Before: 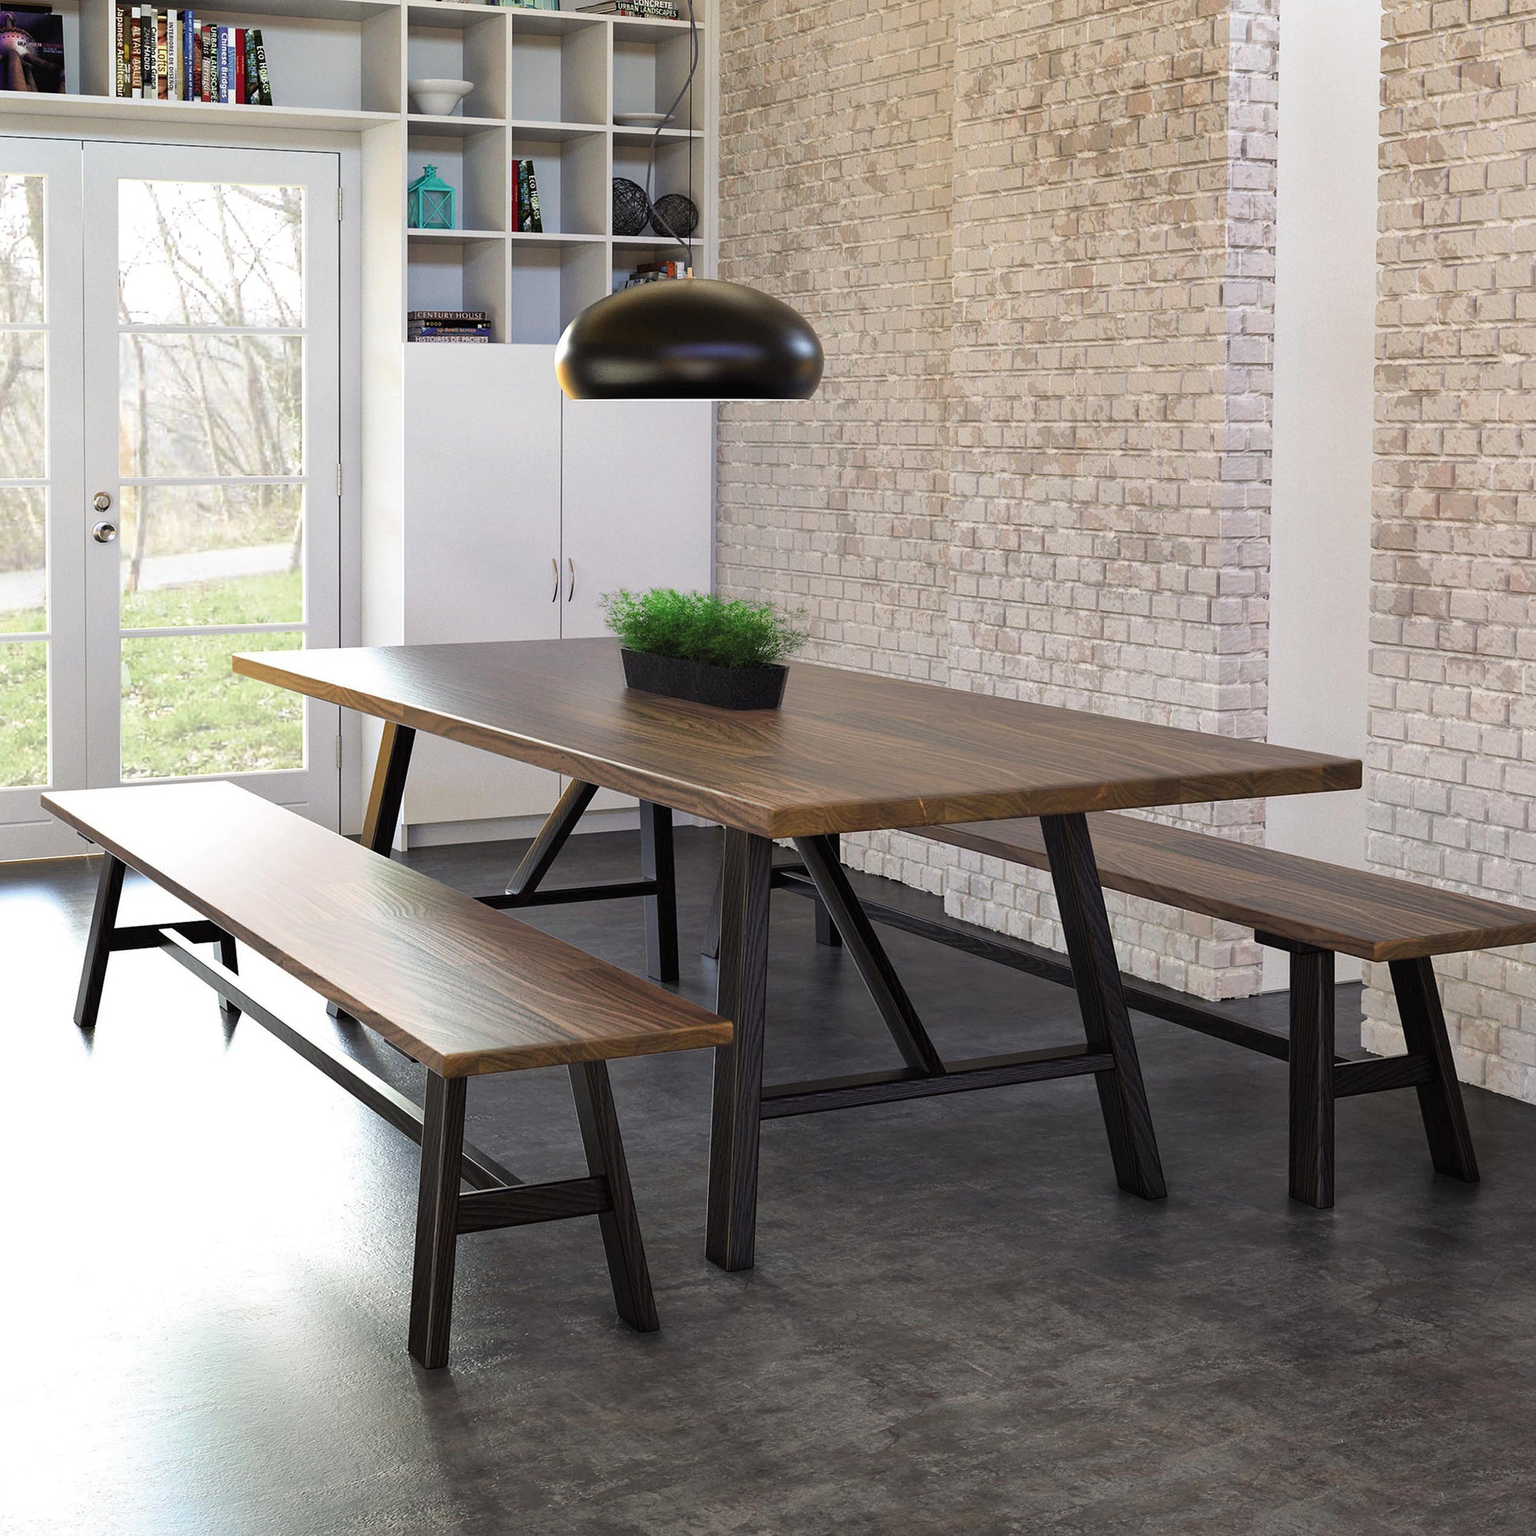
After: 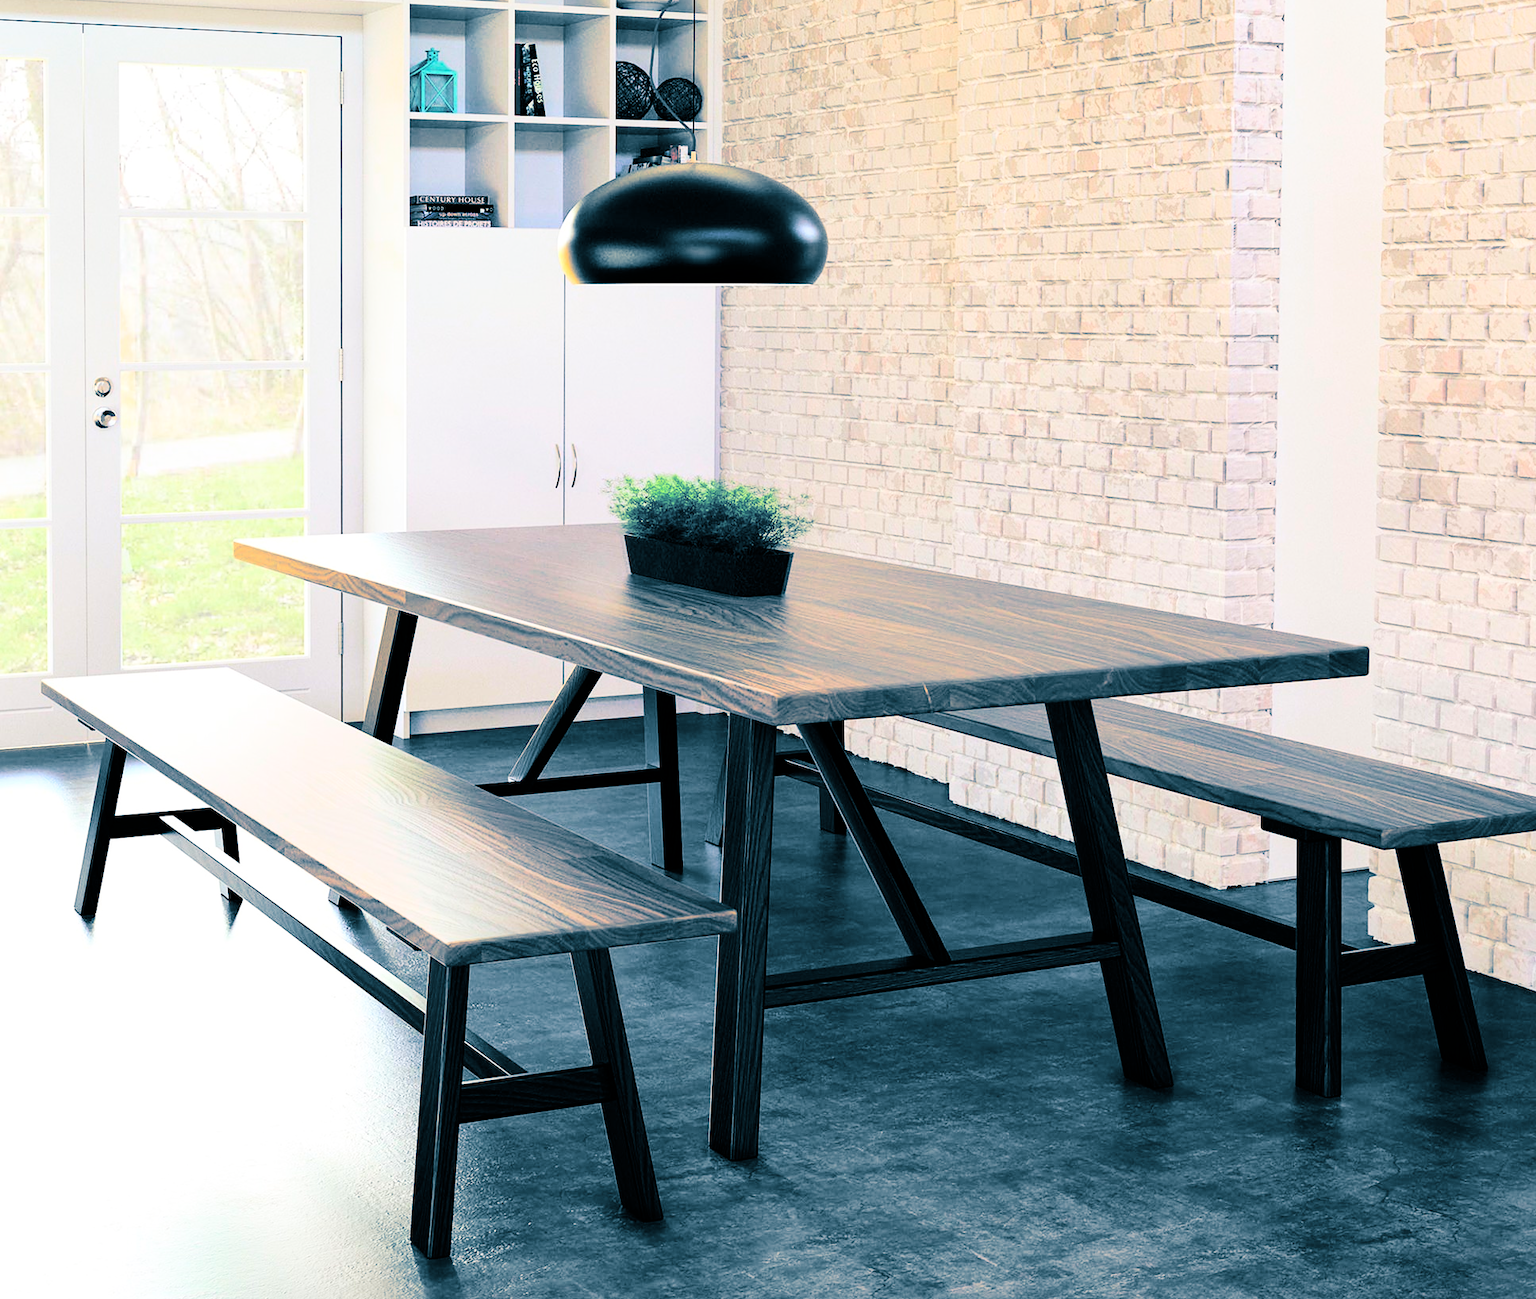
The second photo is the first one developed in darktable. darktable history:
levels: mode automatic, gray 50.8%
crop: top 7.625%, bottom 8.027%
tone curve: curves: ch0 [(0, 0) (0.004, 0) (0.133, 0.071) (0.325, 0.456) (0.832, 0.957) (1, 1)], color space Lab, linked channels, preserve colors none
exposure: exposure 0.02 EV, compensate highlight preservation false
split-toning: shadows › hue 212.4°, balance -70
